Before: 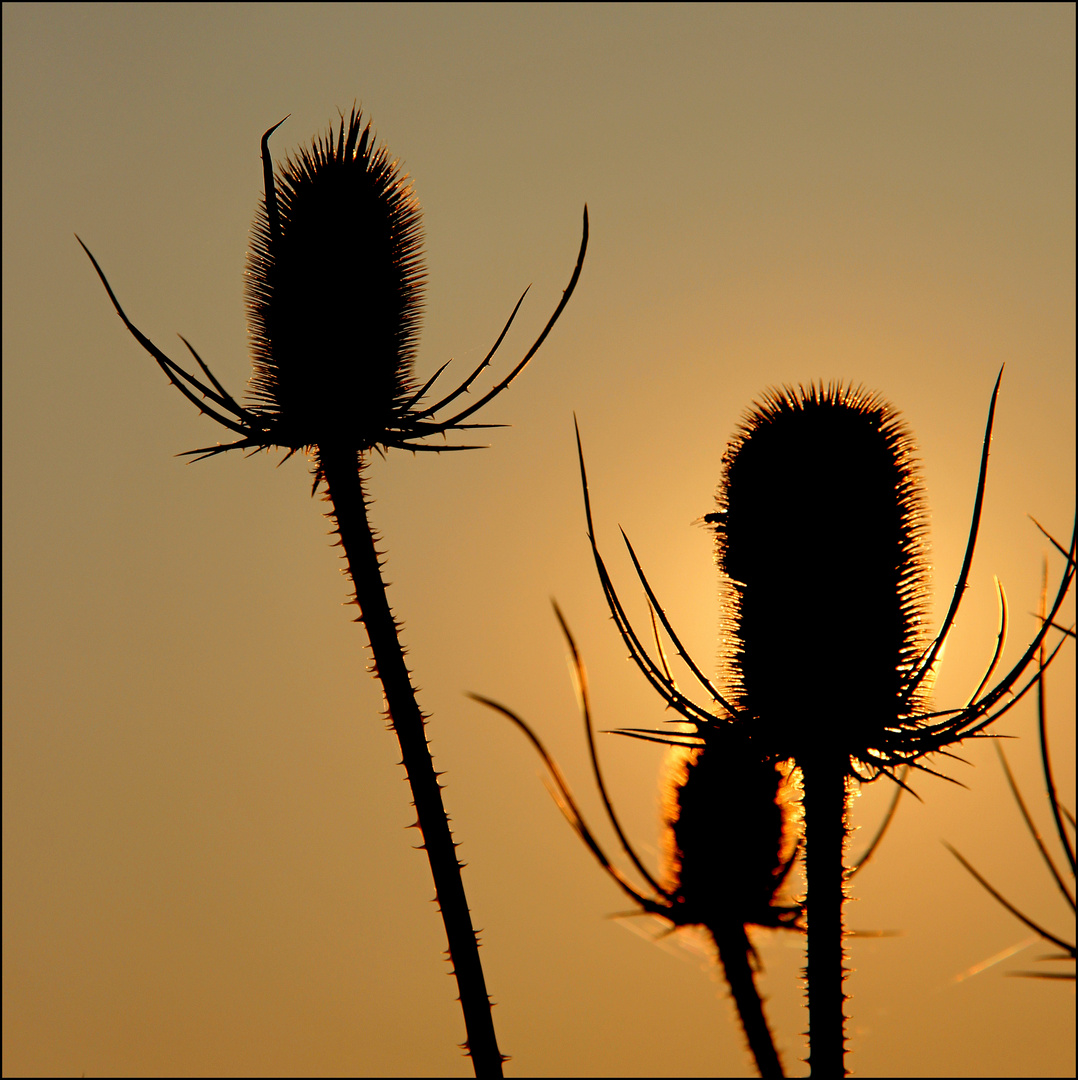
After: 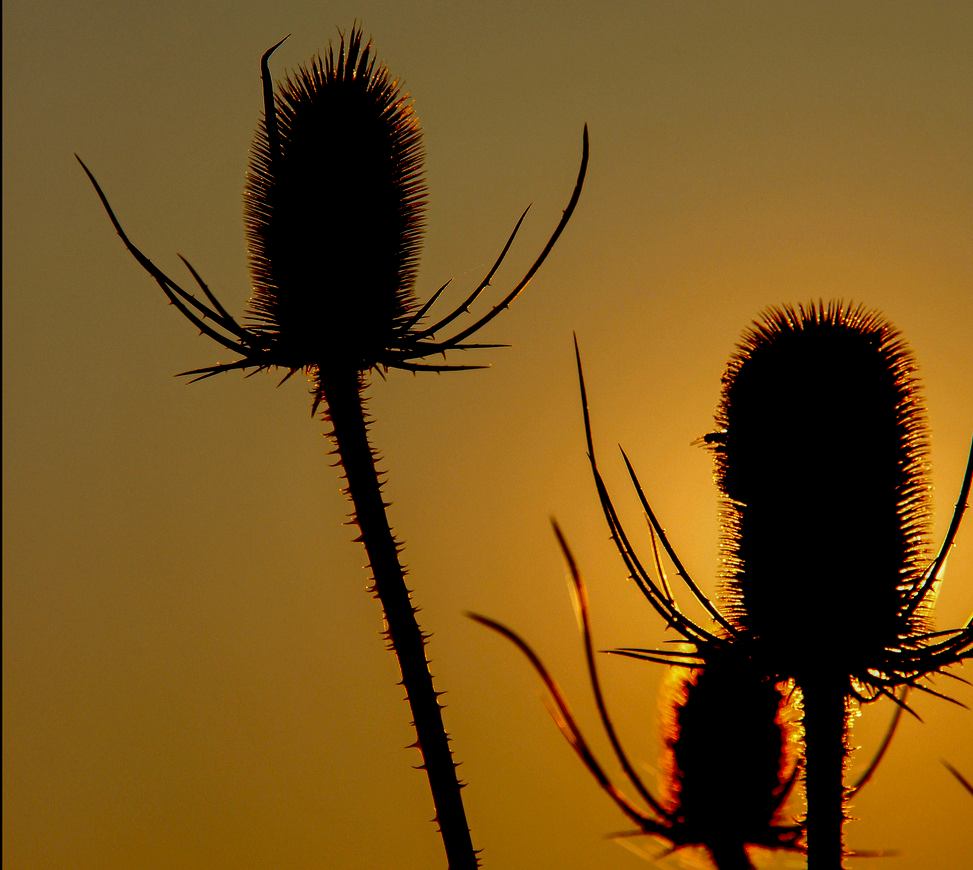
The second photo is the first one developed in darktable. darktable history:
exposure: compensate highlight preservation false
vibrance: vibrance 10%
crop: top 7.49%, right 9.717%, bottom 11.943%
local contrast: detail 130%
contrast brightness saturation: brightness -0.25, saturation 0.2
